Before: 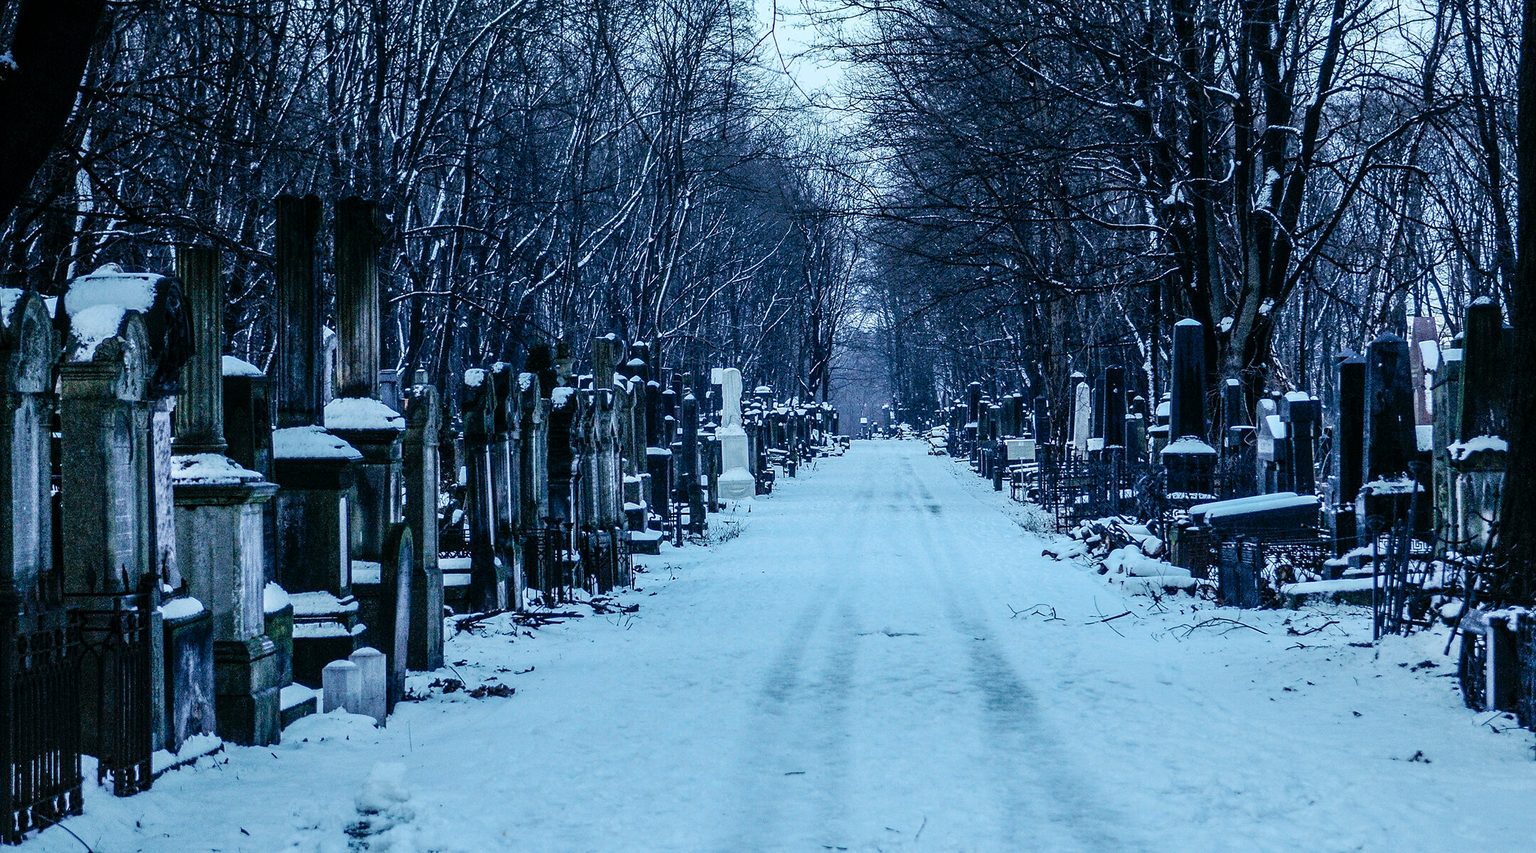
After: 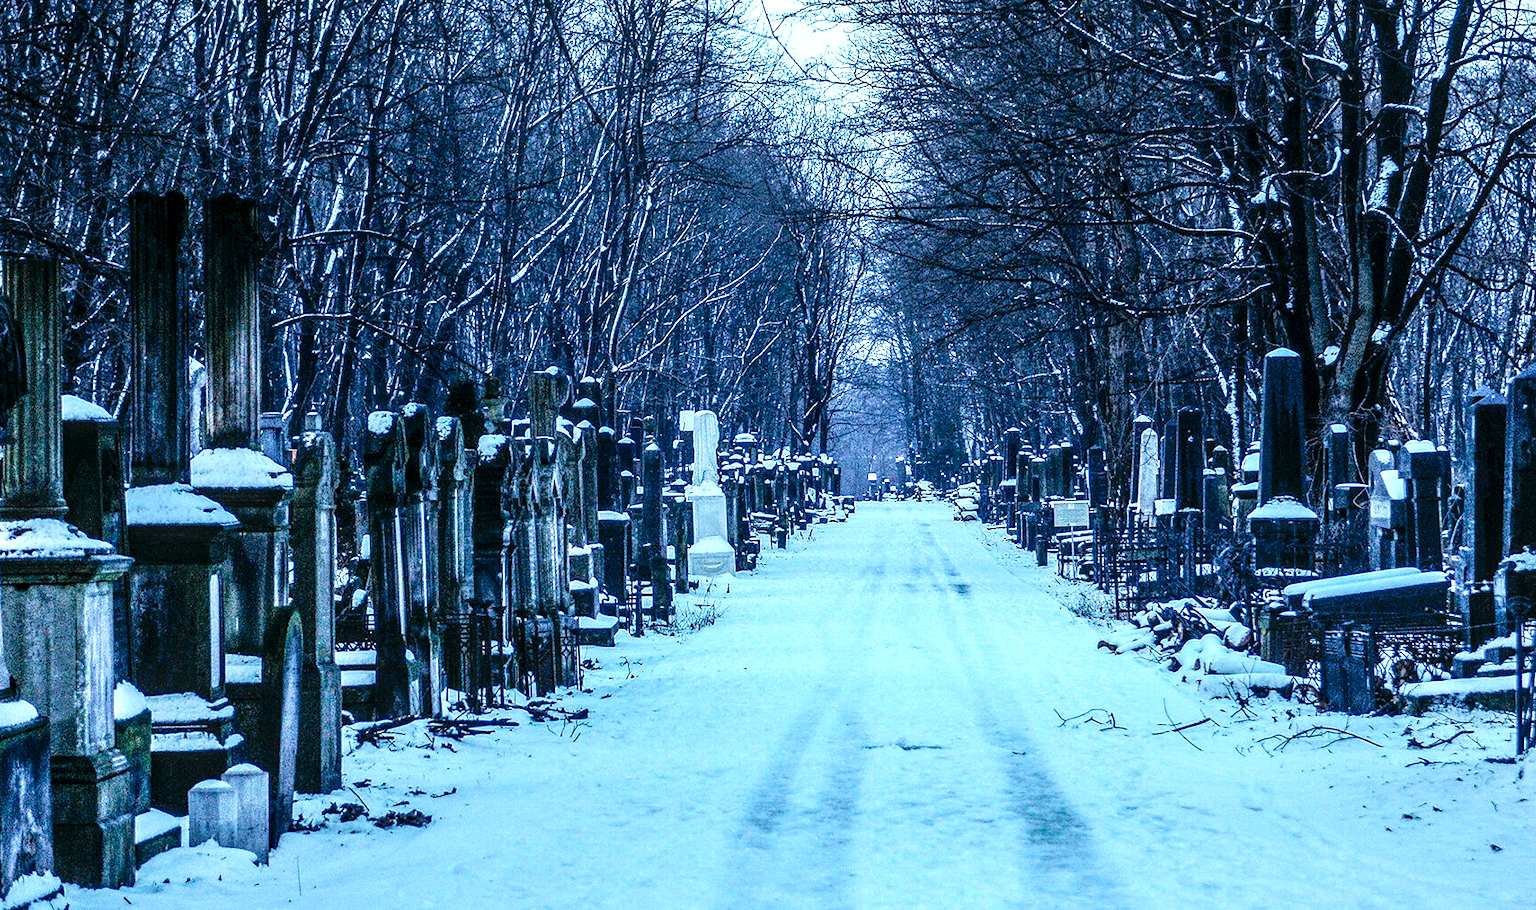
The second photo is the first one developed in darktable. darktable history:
contrast brightness saturation: contrast 0.071
exposure: exposure 0.664 EV, compensate exposure bias true, compensate highlight preservation false
local contrast: detail 130%
crop: left 11.298%, top 5.133%, right 9.574%, bottom 10.41%
color correction: highlights b* -0.044, saturation 1.12
